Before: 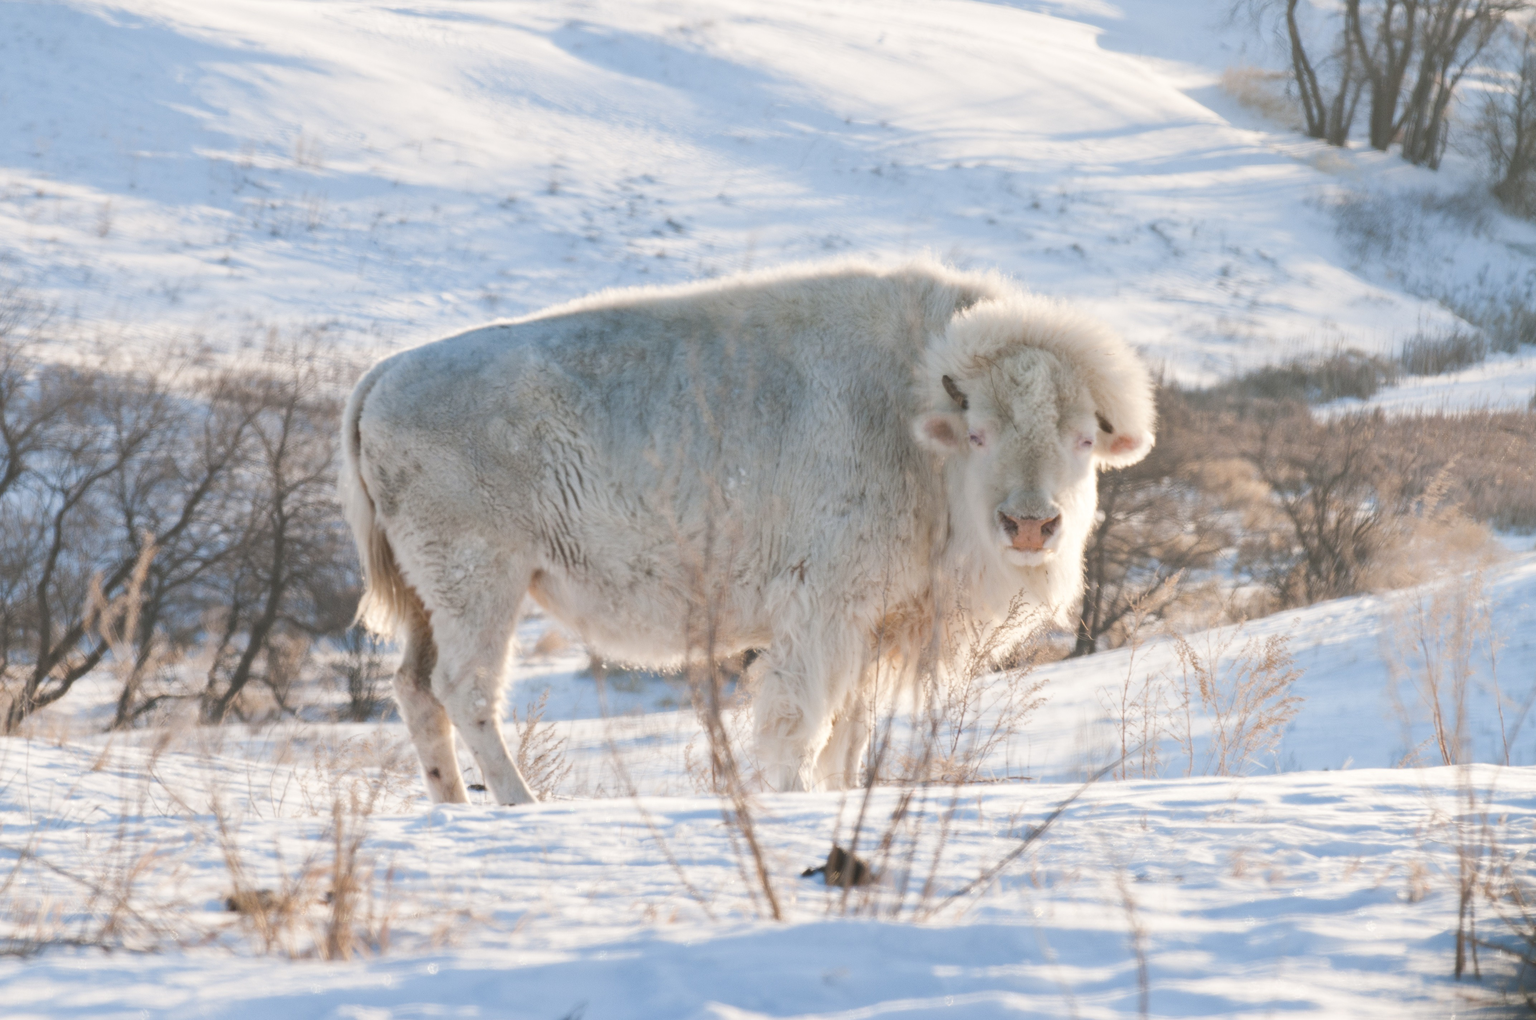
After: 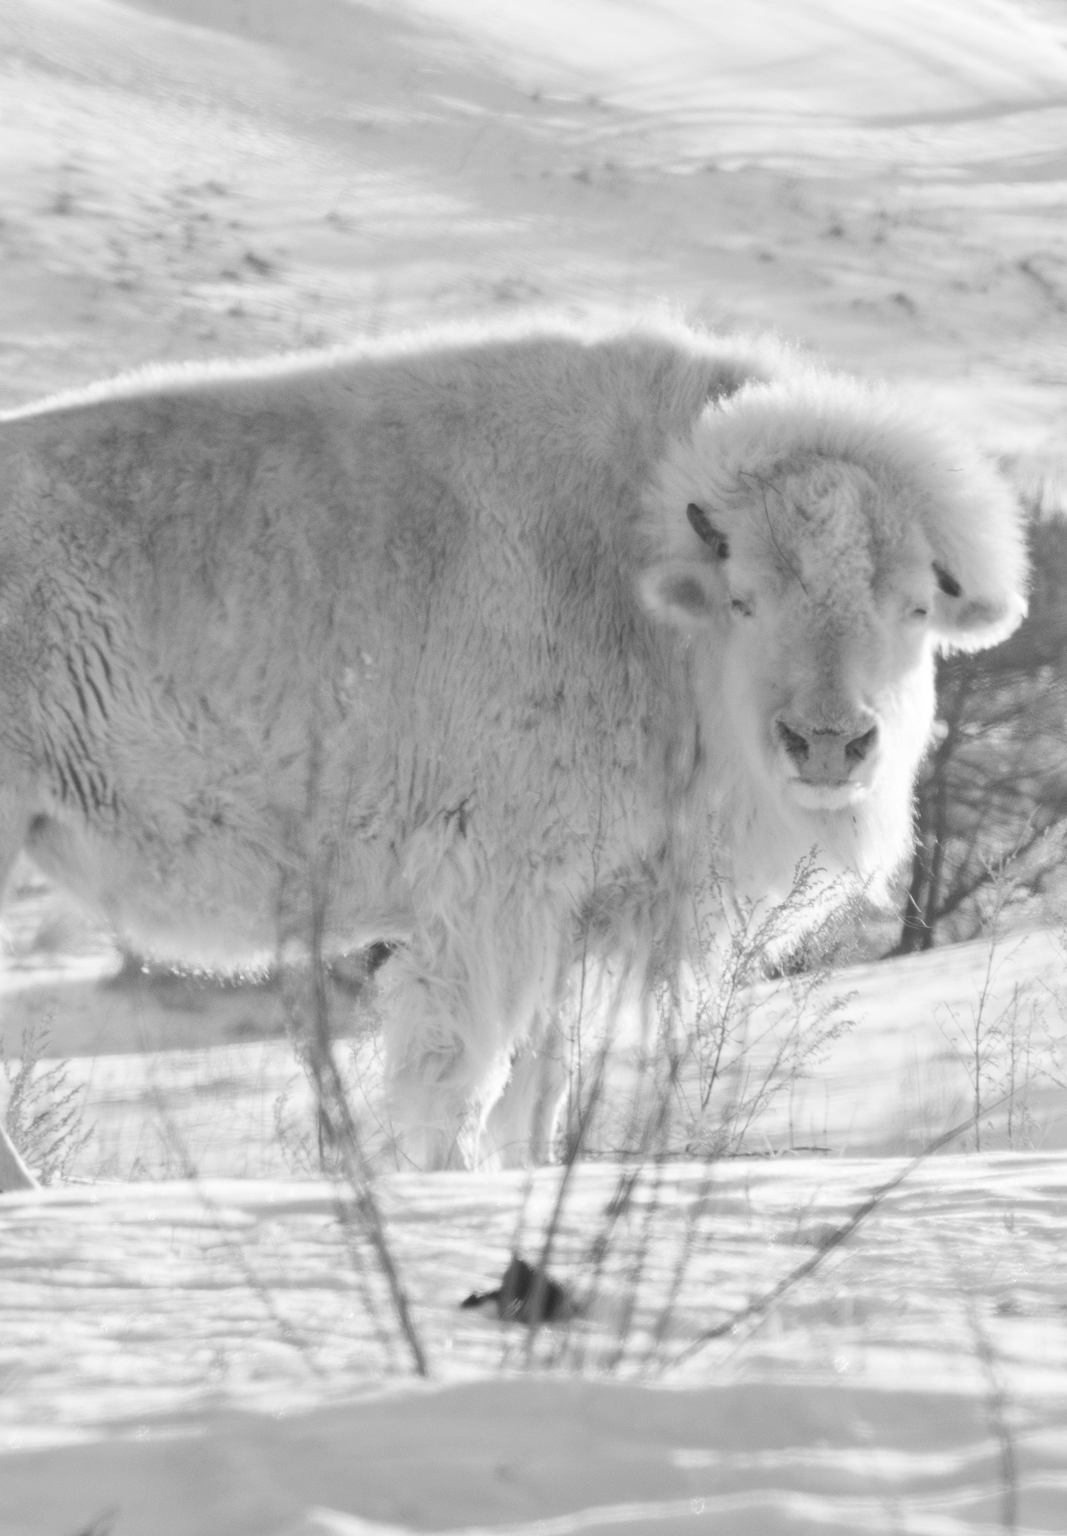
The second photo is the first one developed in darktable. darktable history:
crop: left 33.452%, top 6.025%, right 23.155%
monochrome: on, module defaults
